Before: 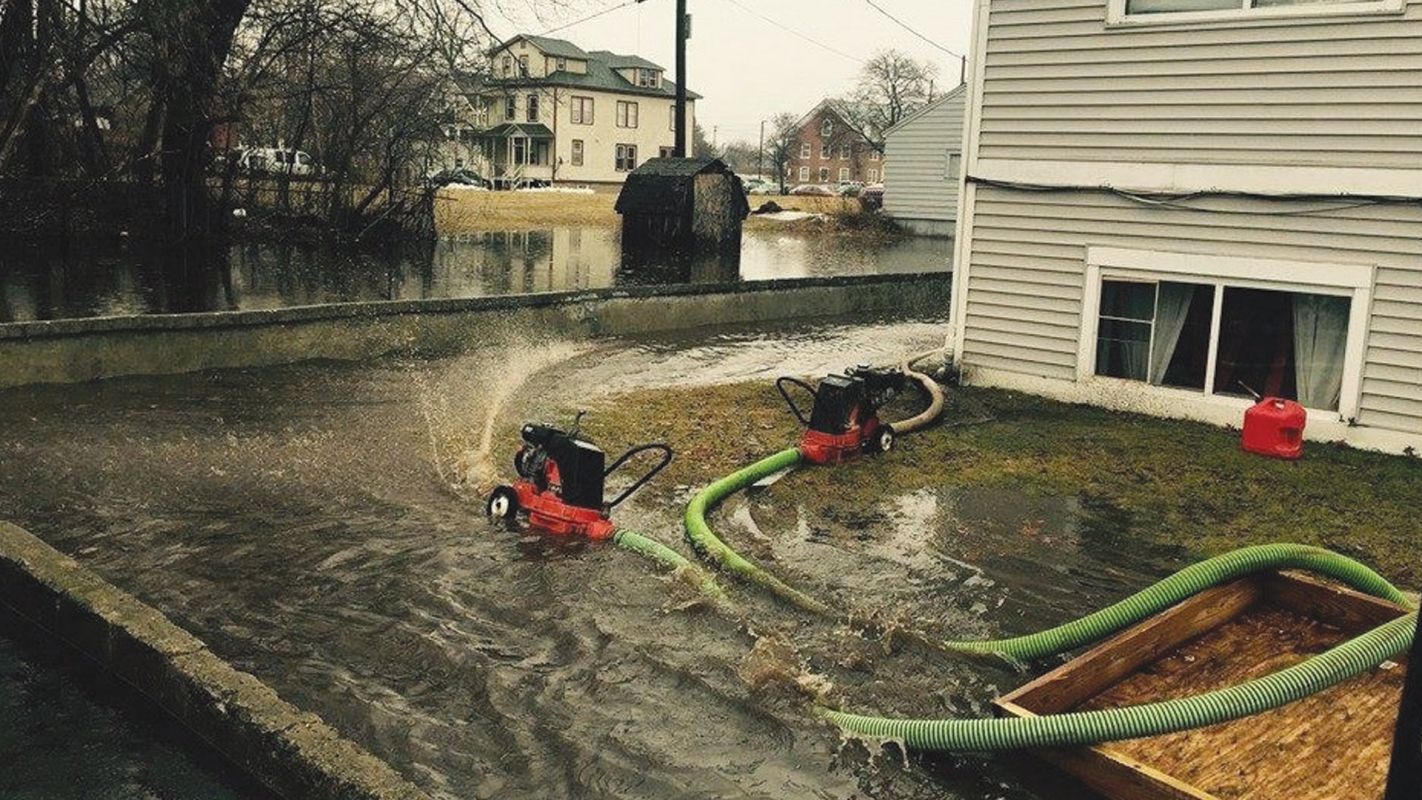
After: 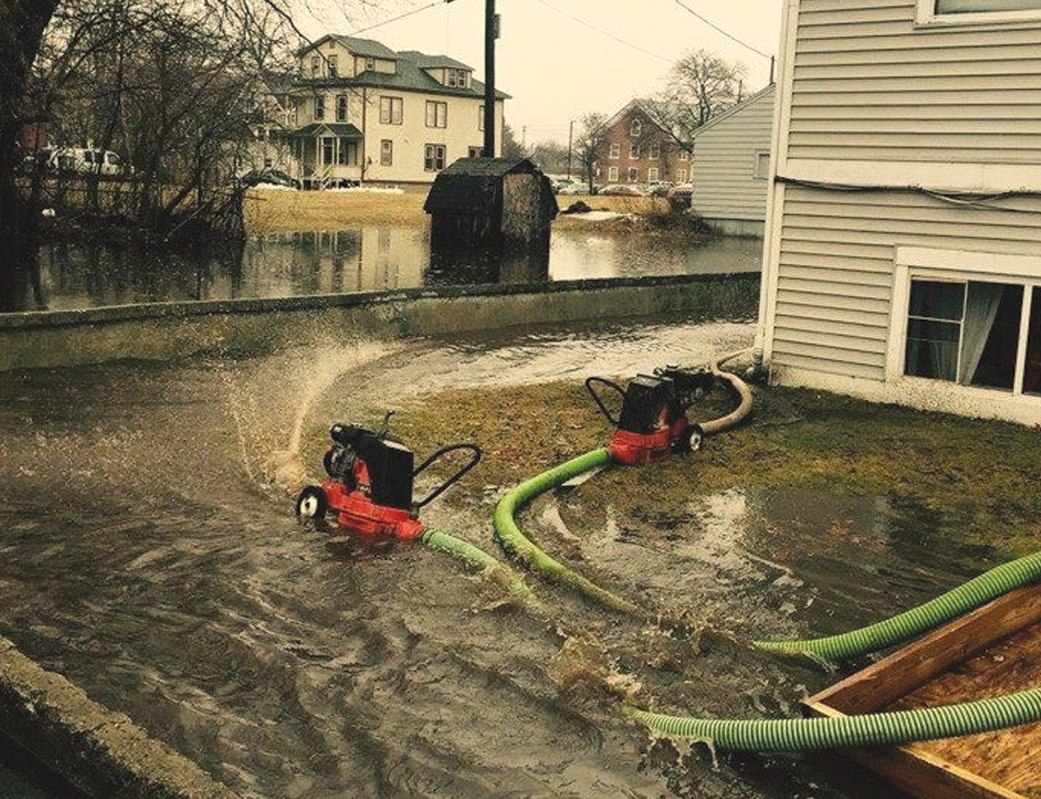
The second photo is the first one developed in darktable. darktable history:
white balance: red 1.045, blue 0.932
crop: left 13.443%, right 13.31%
